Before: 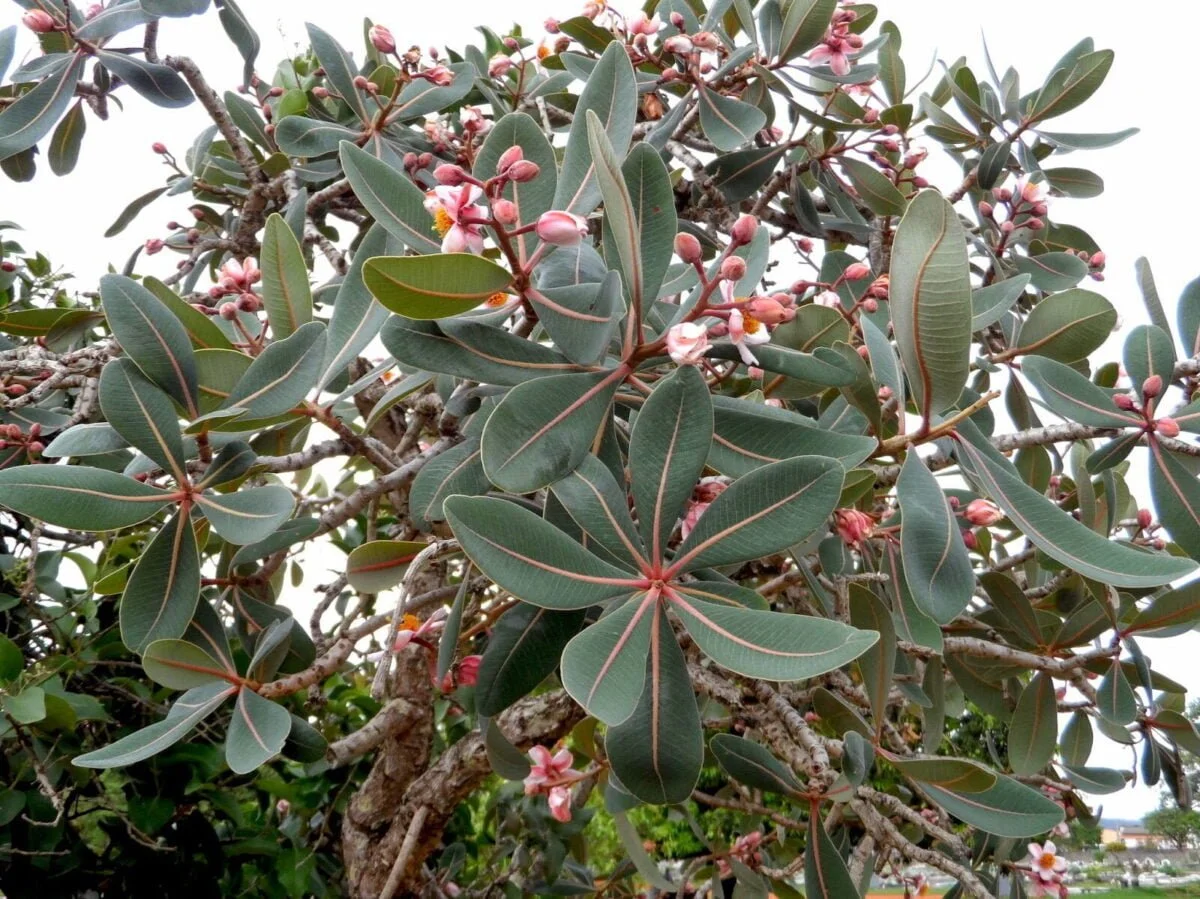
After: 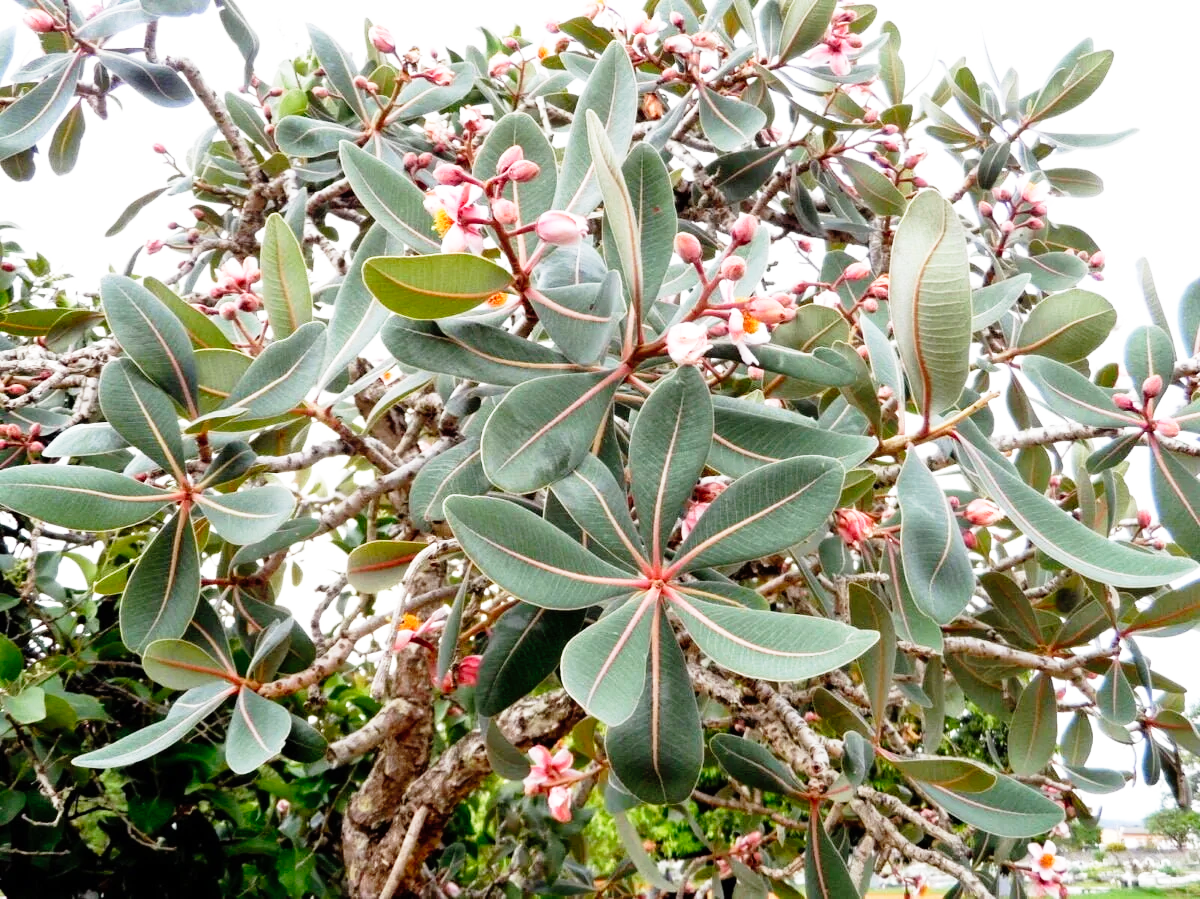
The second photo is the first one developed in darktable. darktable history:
contrast brightness saturation: saturation -0.058
base curve: curves: ch0 [(0, 0) (0.012, 0.01) (0.073, 0.168) (0.31, 0.711) (0.645, 0.957) (1, 1)], preserve colors none
